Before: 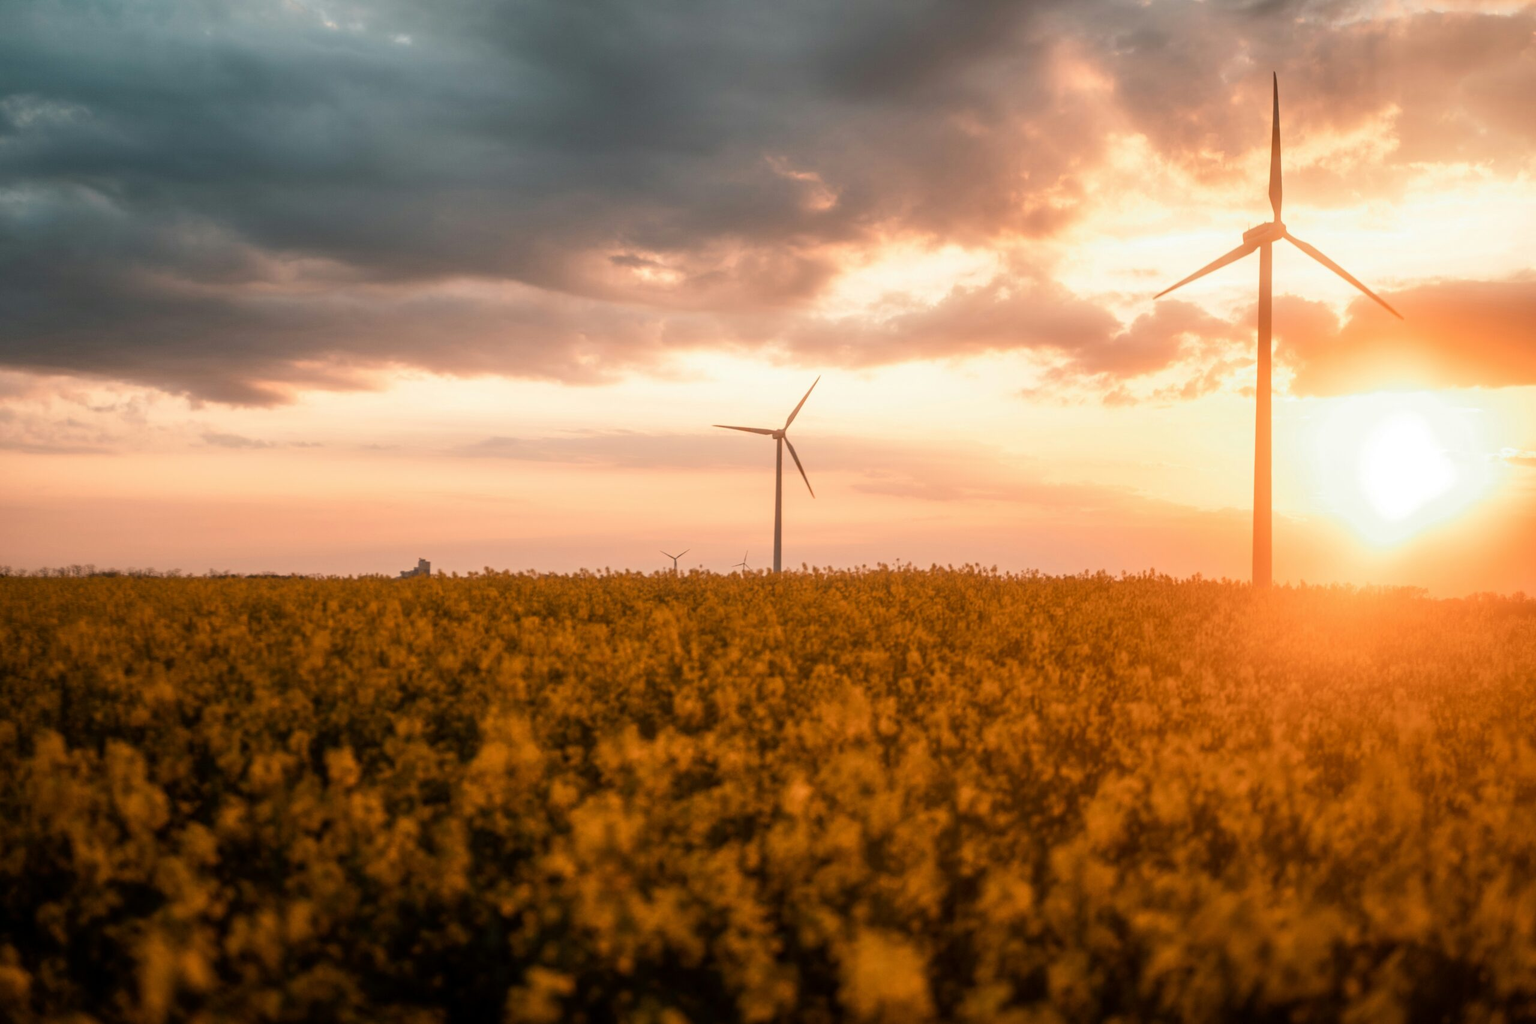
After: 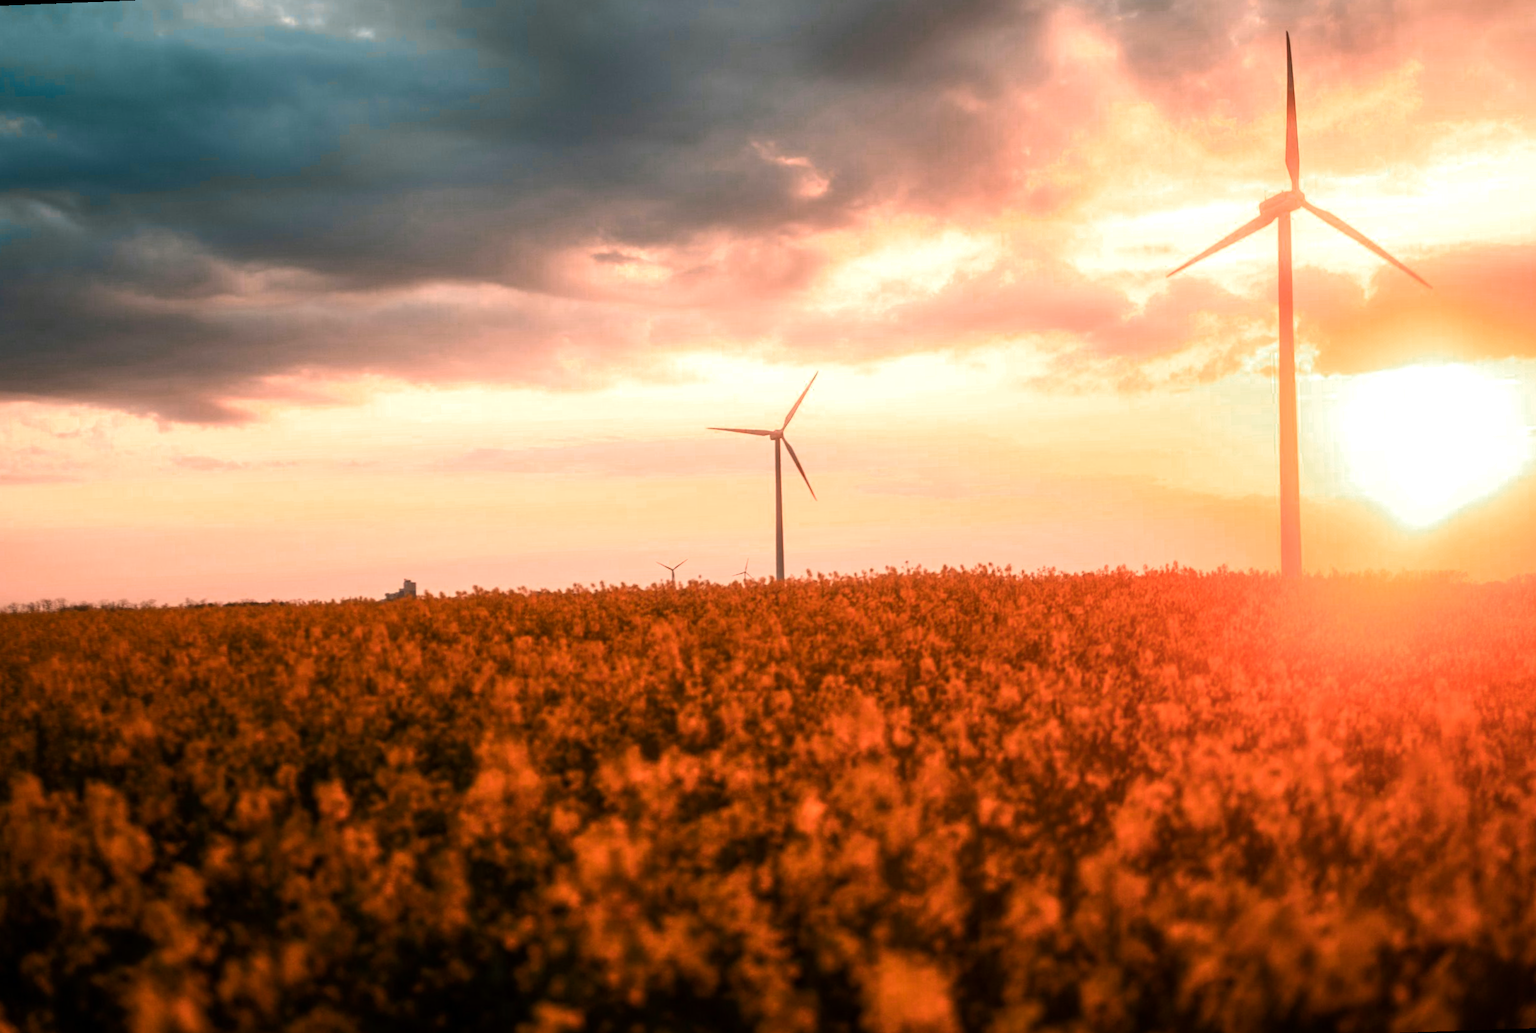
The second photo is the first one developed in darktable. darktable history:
color zones: curves: ch0 [(0, 0.553) (0.123, 0.58) (0.23, 0.419) (0.468, 0.155) (0.605, 0.132) (0.723, 0.063) (0.833, 0.172) (0.921, 0.468)]; ch1 [(0.025, 0.645) (0.229, 0.584) (0.326, 0.551) (0.537, 0.446) (0.599, 0.911) (0.708, 1) (0.805, 0.944)]; ch2 [(0.086, 0.468) (0.254, 0.464) (0.638, 0.564) (0.702, 0.592) (0.768, 0.564)]
rotate and perspective: rotation -2.12°, lens shift (vertical) 0.009, lens shift (horizontal) -0.008, automatic cropping original format, crop left 0.036, crop right 0.964, crop top 0.05, crop bottom 0.959
tone equalizer: -8 EV -0.417 EV, -7 EV -0.389 EV, -6 EV -0.333 EV, -5 EV -0.222 EV, -3 EV 0.222 EV, -2 EV 0.333 EV, -1 EV 0.389 EV, +0 EV 0.417 EV, edges refinement/feathering 500, mask exposure compensation -1.57 EV, preserve details no
